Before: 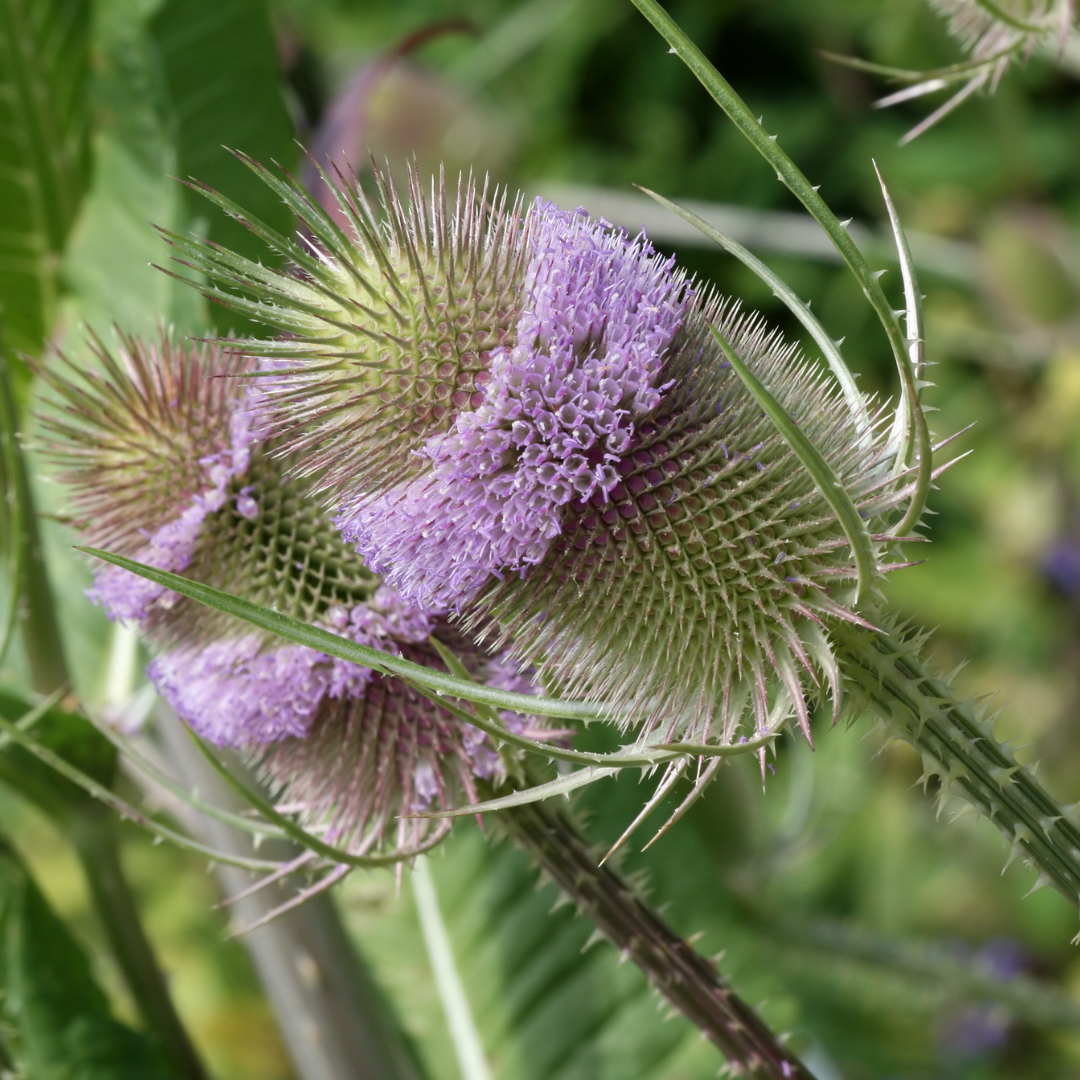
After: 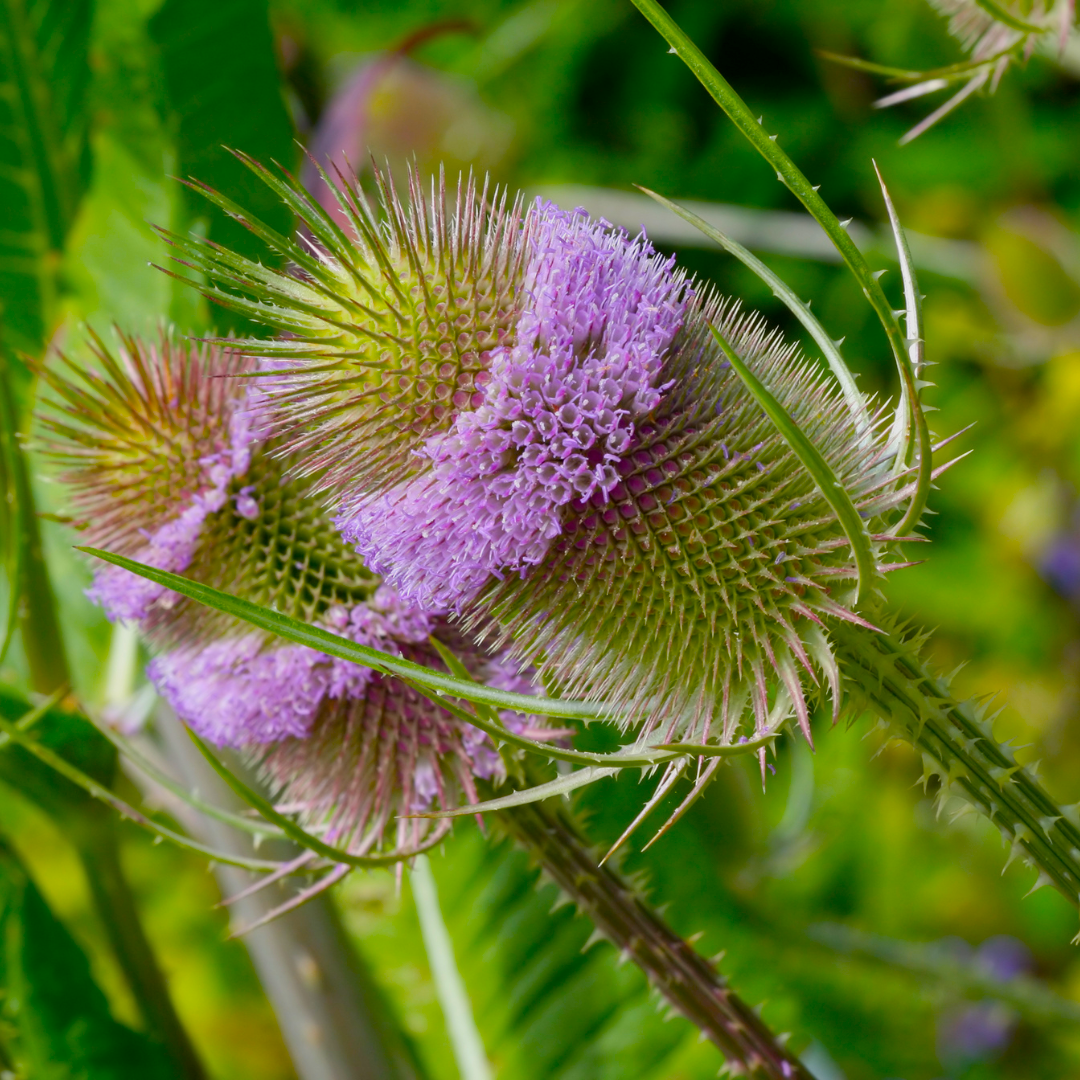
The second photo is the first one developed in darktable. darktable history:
exposure: black level correction 0.001, exposure -0.125 EV, compensate exposure bias true, compensate highlight preservation false
color balance: input saturation 134.34%, contrast -10.04%, contrast fulcrum 19.67%, output saturation 133.51%
